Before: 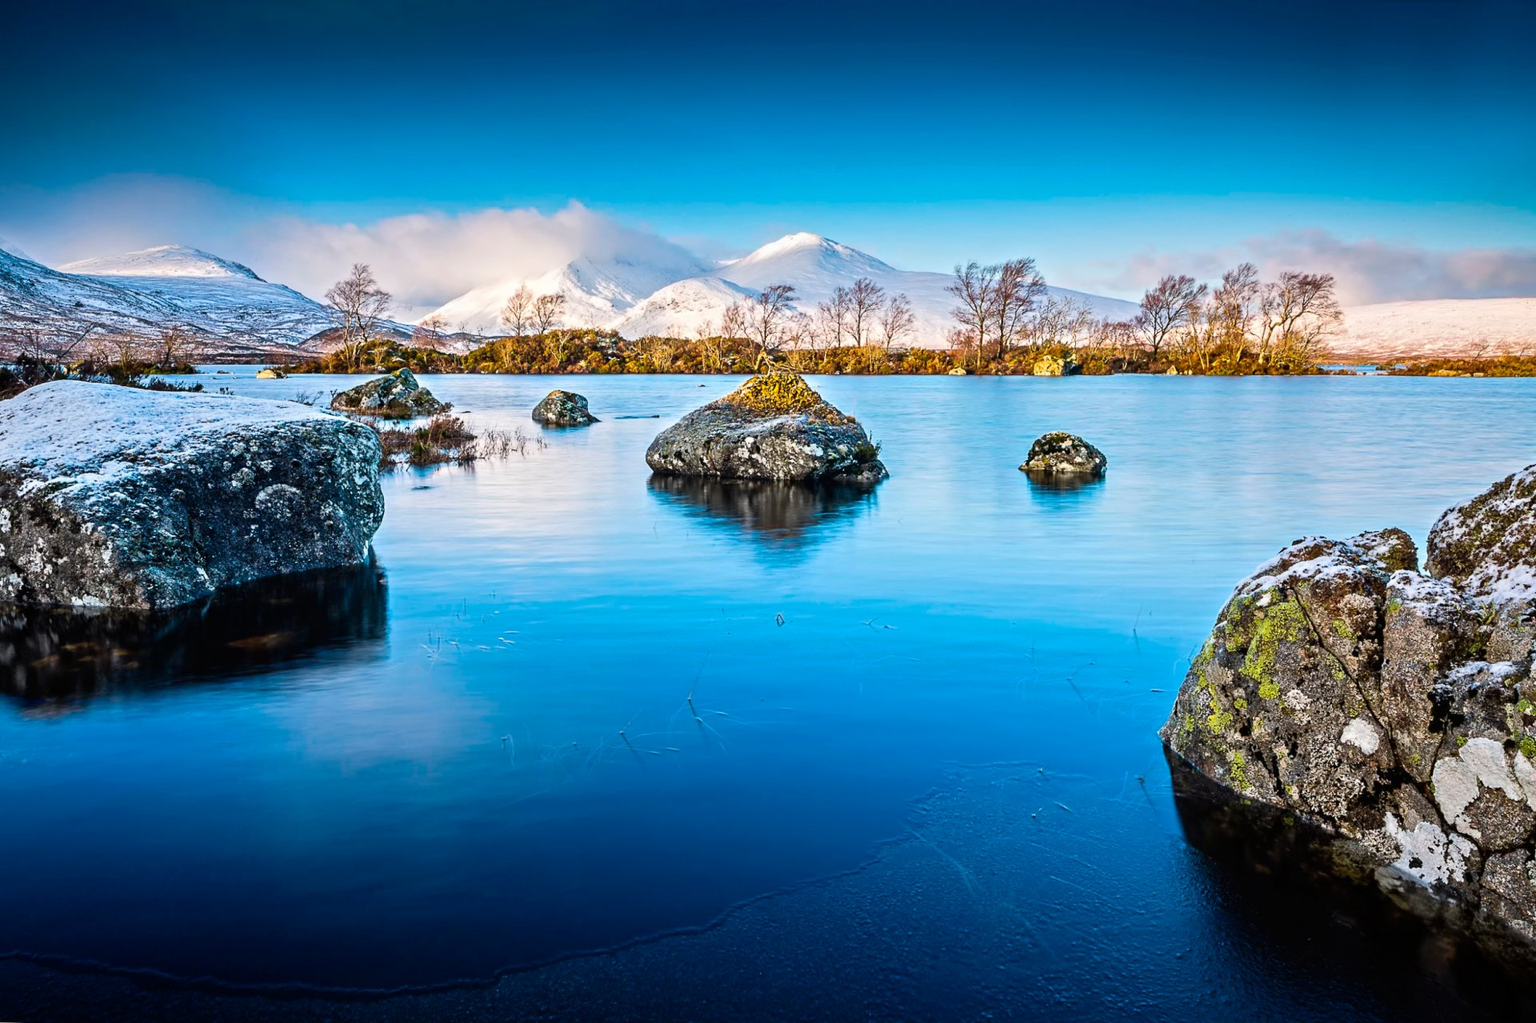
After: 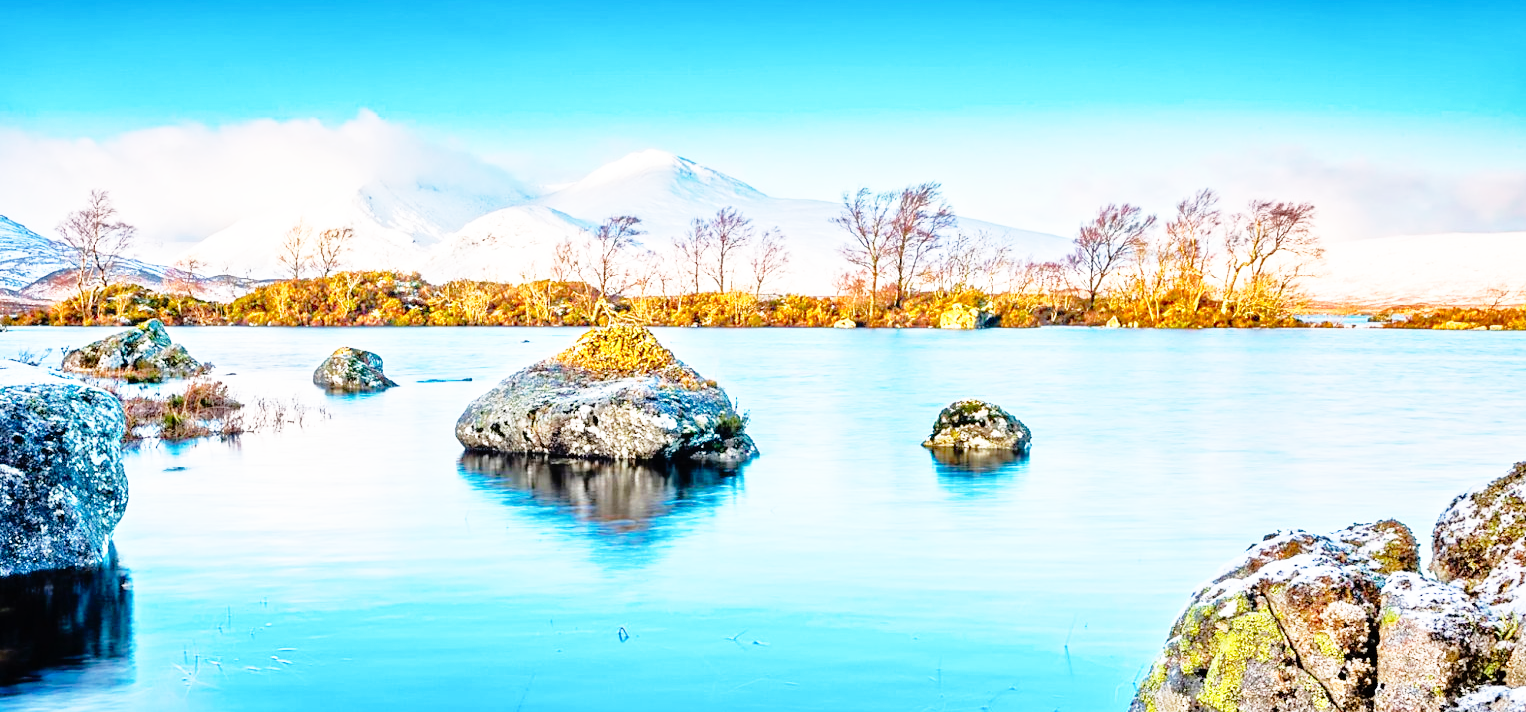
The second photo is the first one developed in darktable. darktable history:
crop: left 18.38%, top 11.092%, right 2.134%, bottom 33.217%
tone equalizer: -7 EV 0.15 EV, -6 EV 0.6 EV, -5 EV 1.15 EV, -4 EV 1.33 EV, -3 EV 1.15 EV, -2 EV 0.6 EV, -1 EV 0.15 EV, mask exposure compensation -0.5 EV
base curve: curves: ch0 [(0, 0) (0.012, 0.01) (0.073, 0.168) (0.31, 0.711) (0.645, 0.957) (1, 1)], preserve colors none
